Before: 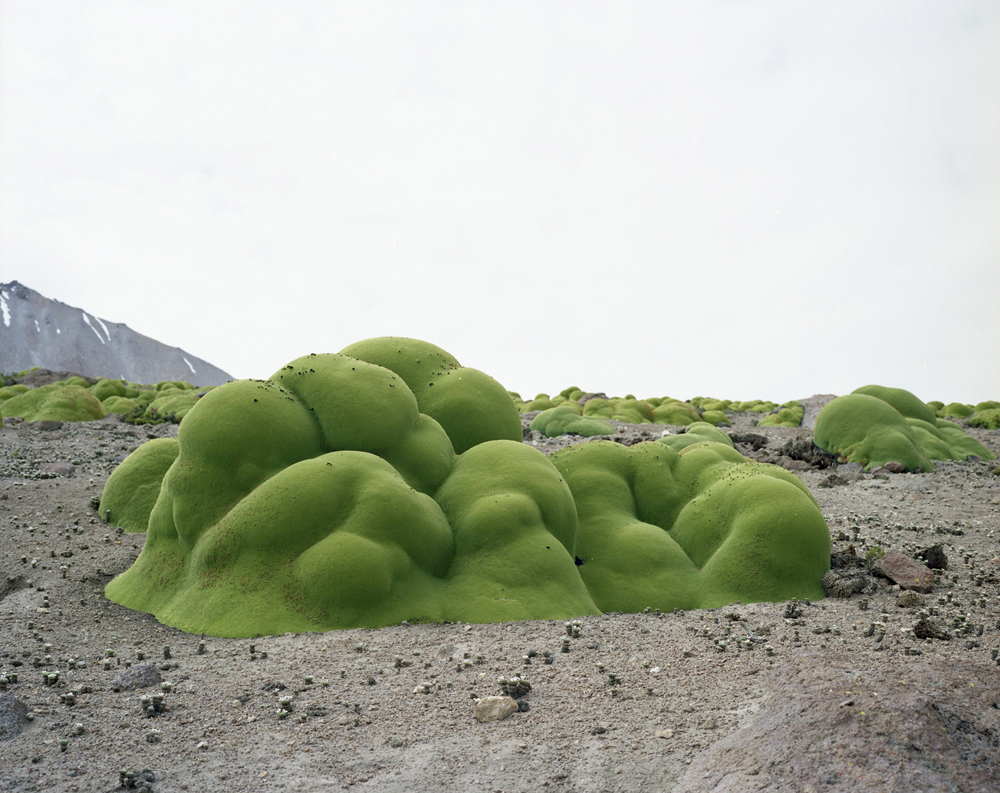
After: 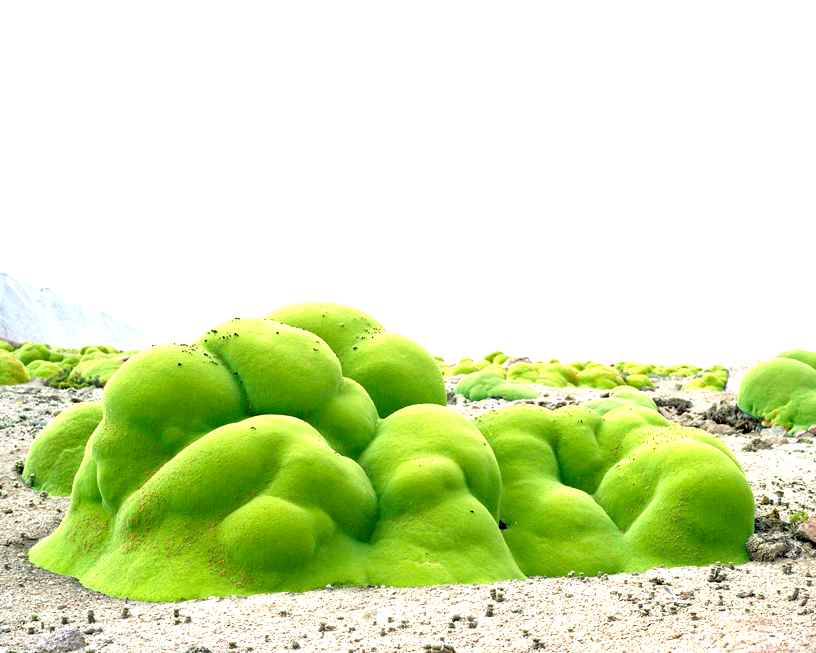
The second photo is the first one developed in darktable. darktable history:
exposure: black level correction 0.001, exposure 1.718 EV, compensate exposure bias true, compensate highlight preservation false
color balance rgb: power › chroma 0.684%, power › hue 60°, perceptual saturation grading › global saturation 17.271%
crop and rotate: left 7.666%, top 4.64%, right 10.634%, bottom 12.933%
